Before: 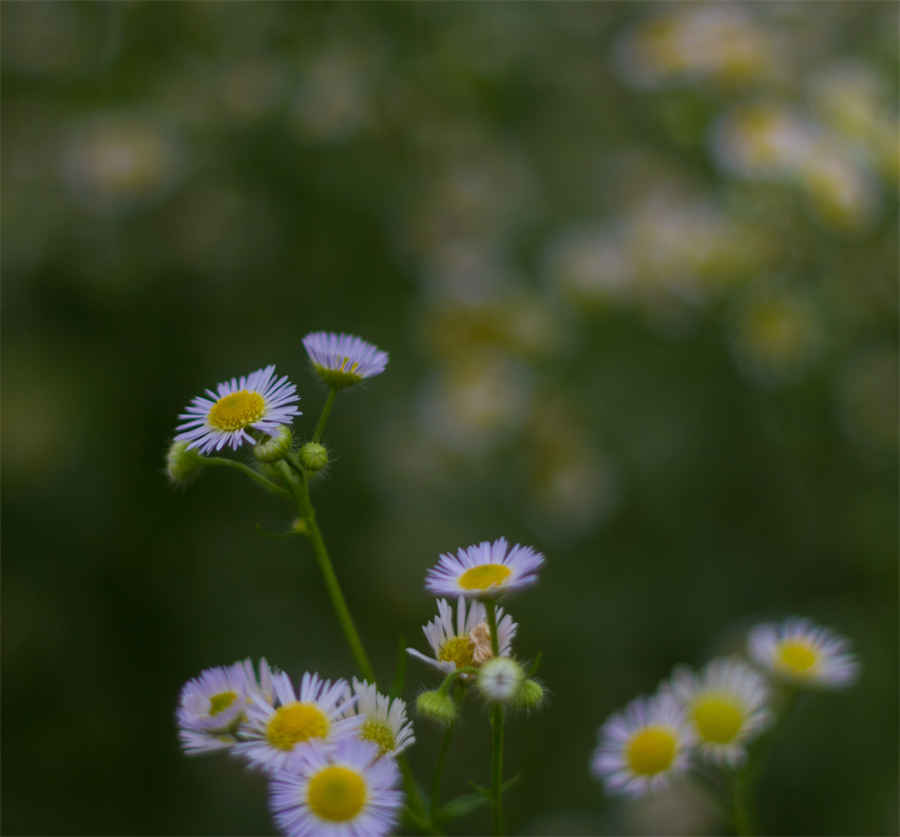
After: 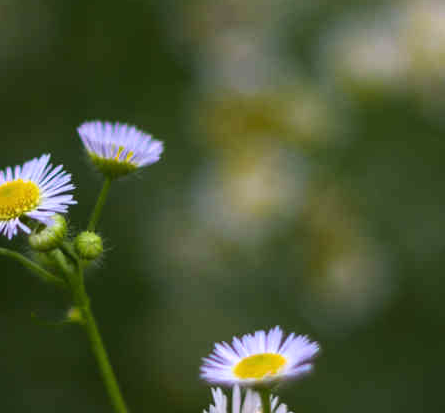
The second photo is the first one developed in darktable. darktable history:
crop: left 25.087%, top 25.296%, right 25.447%, bottom 25.296%
exposure: black level correction 0, exposure 0.7 EV, compensate highlight preservation false
tone equalizer: -8 EV -0.418 EV, -7 EV -0.369 EV, -6 EV -0.357 EV, -5 EV -0.244 EV, -3 EV 0.207 EV, -2 EV 0.328 EV, -1 EV 0.383 EV, +0 EV 0.431 EV, edges refinement/feathering 500, mask exposure compensation -1.57 EV, preserve details no
